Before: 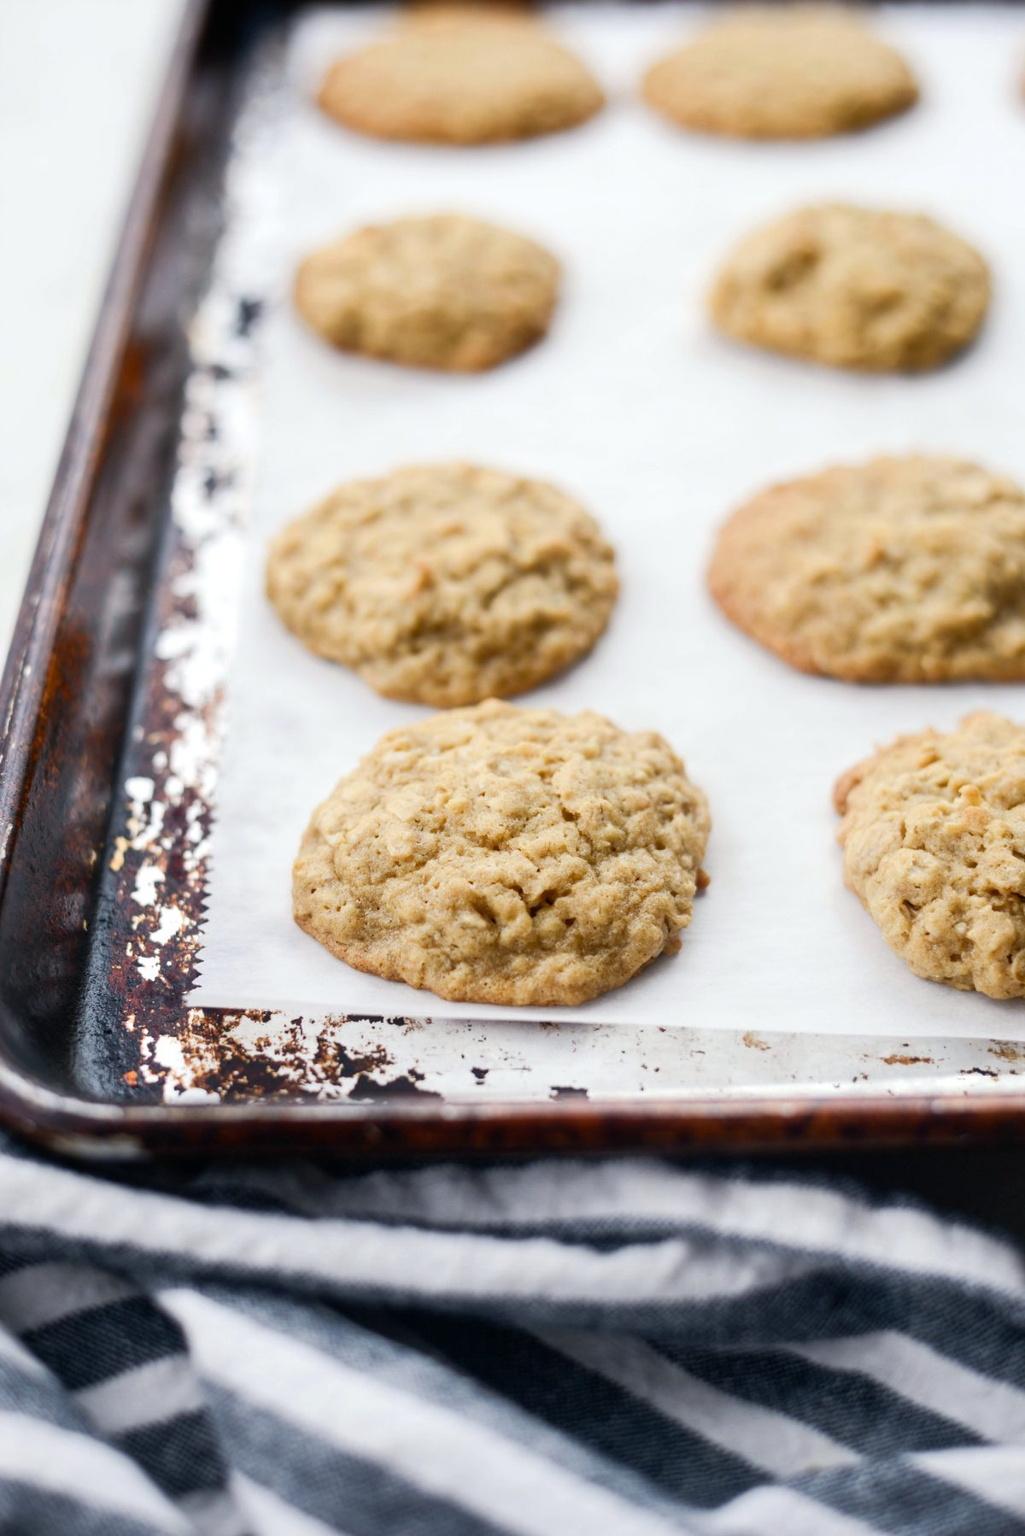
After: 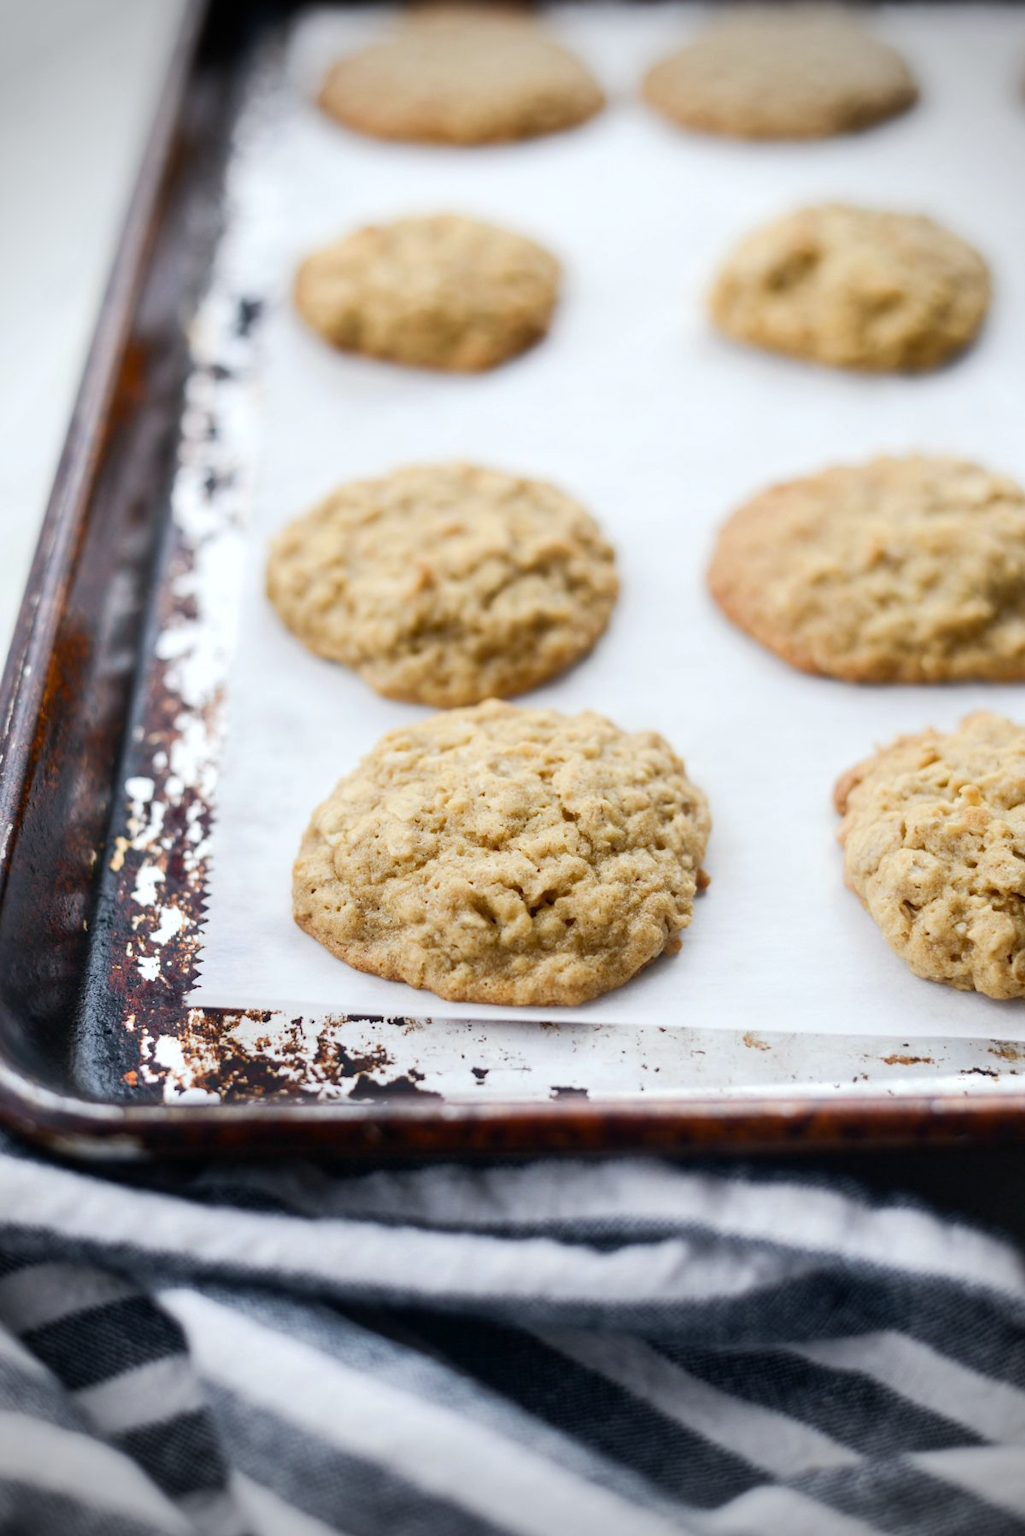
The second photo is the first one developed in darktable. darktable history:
white balance: red 0.982, blue 1.018
vignetting: fall-off radius 31.48%, brightness -0.472
color balance: mode lift, gamma, gain (sRGB)
